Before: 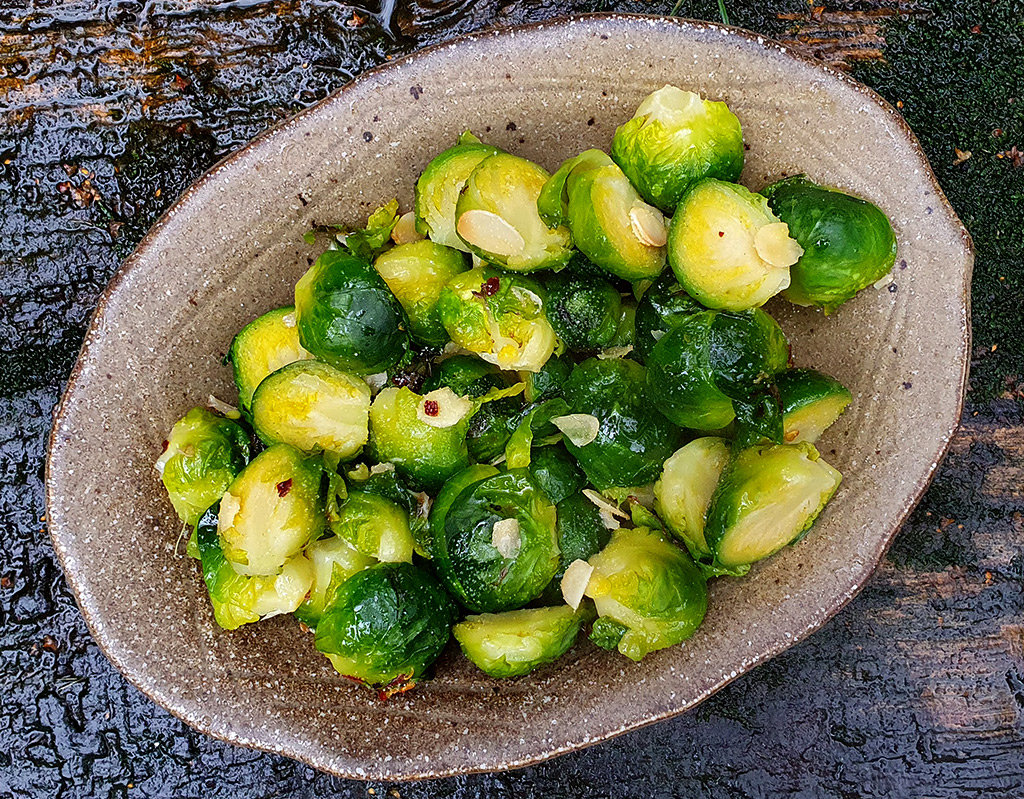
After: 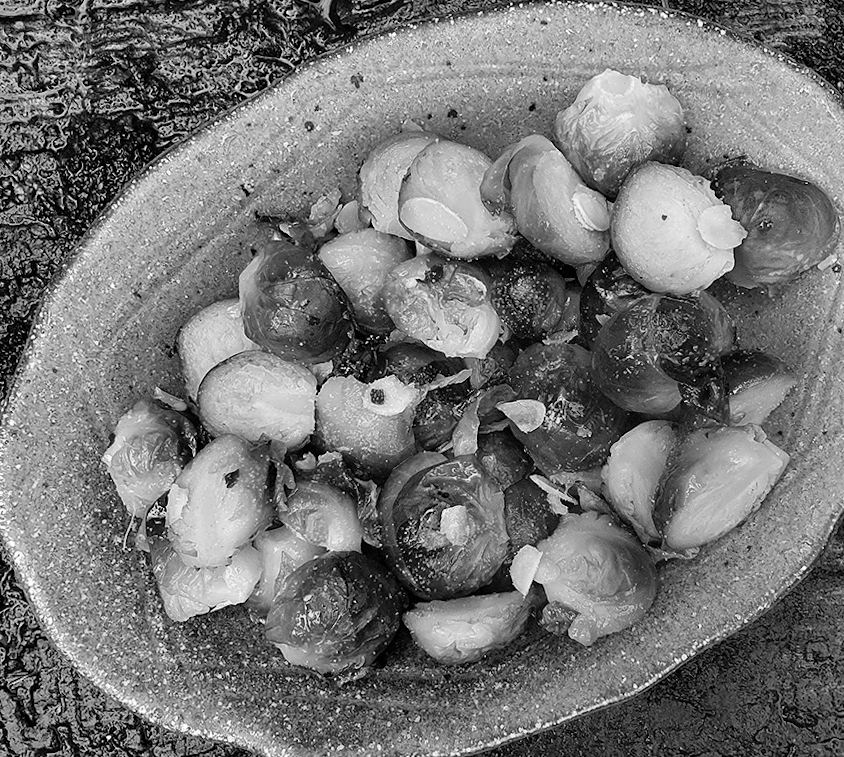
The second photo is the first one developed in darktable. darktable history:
color balance rgb: linear chroma grading › global chroma 15%, perceptual saturation grading › global saturation 30%
crop and rotate: angle 1°, left 4.281%, top 0.642%, right 11.383%, bottom 2.486%
monochrome: on, module defaults
